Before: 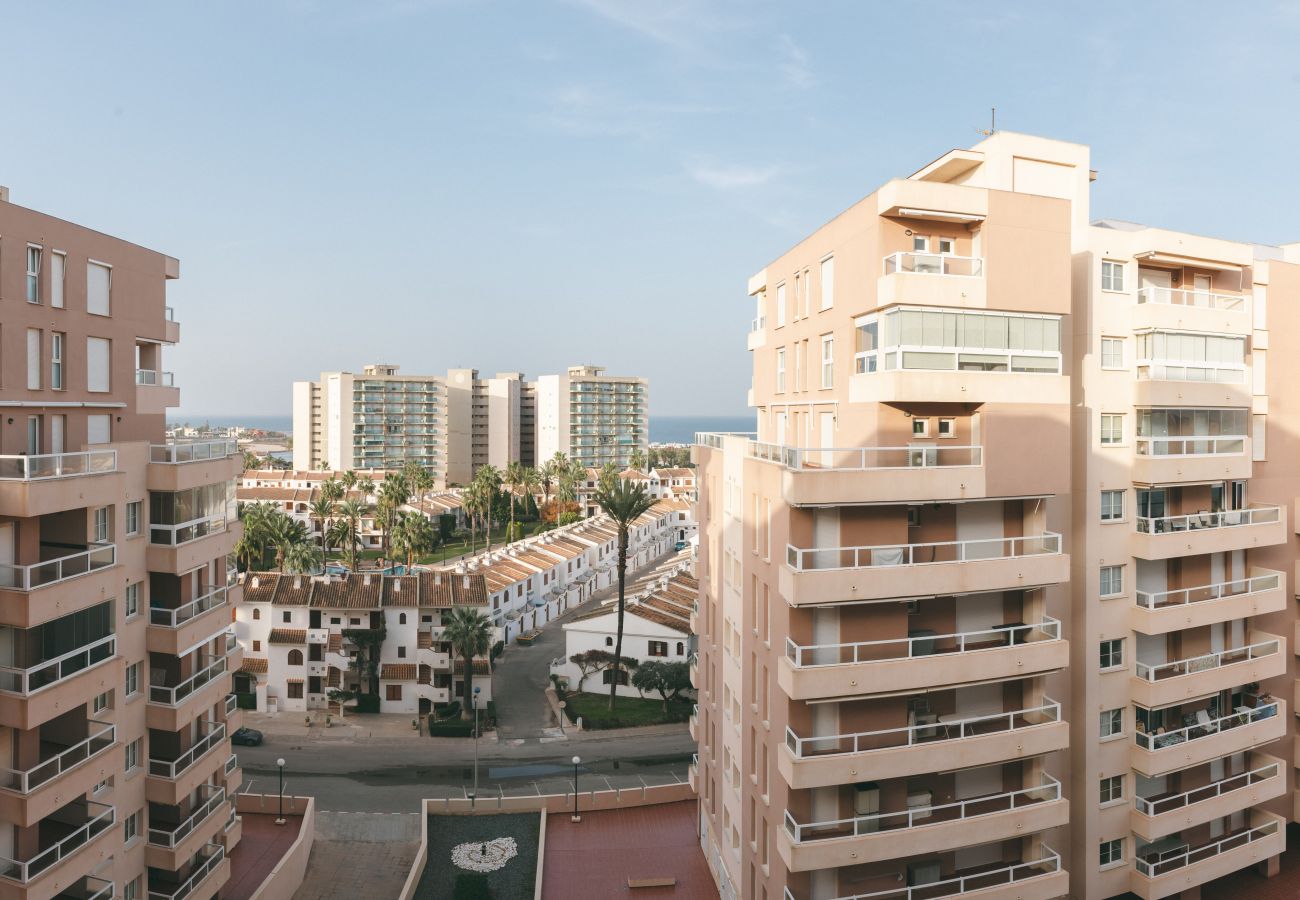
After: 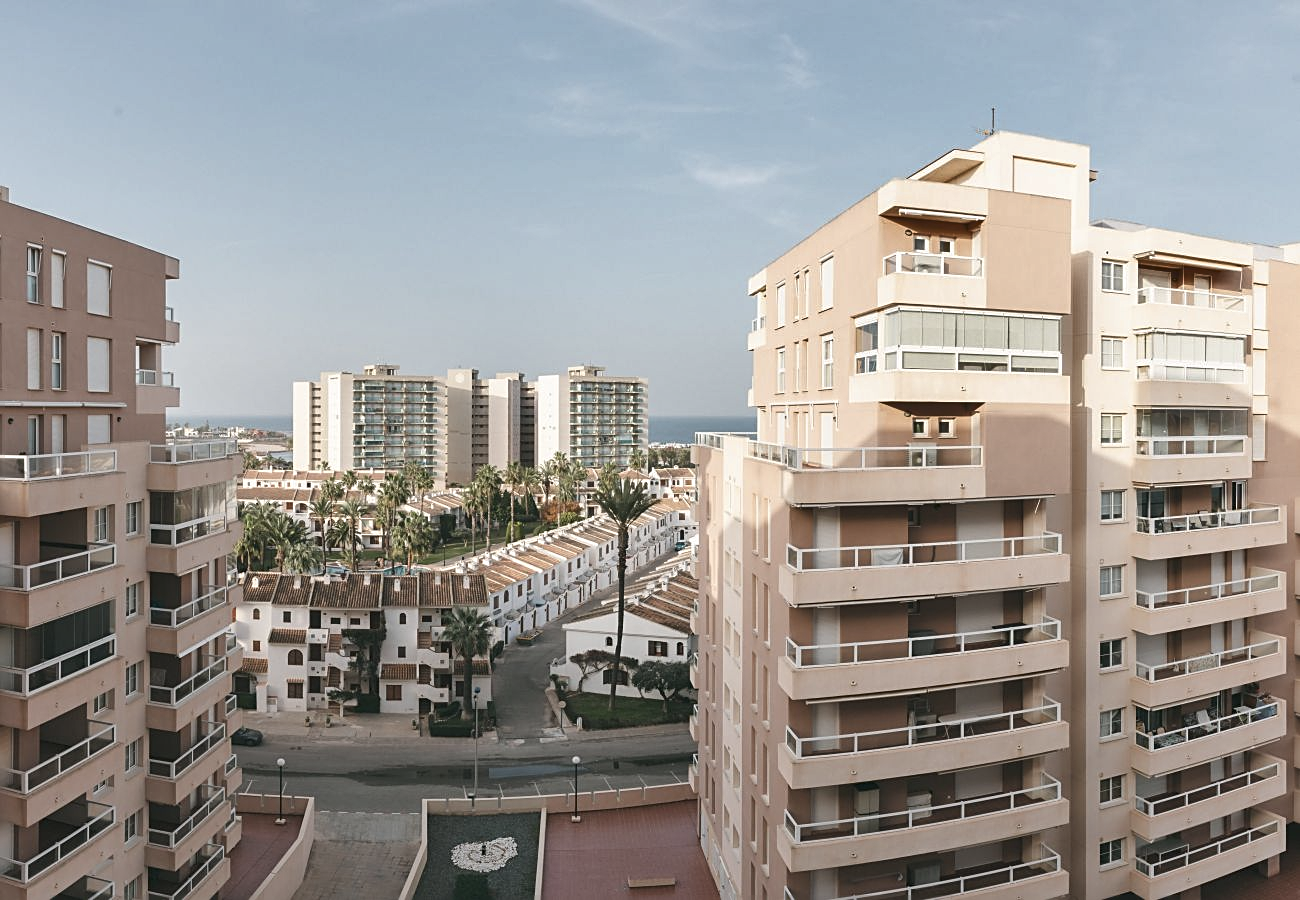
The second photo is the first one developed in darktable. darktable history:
sharpen: on, module defaults
contrast brightness saturation: contrast 0.06, brightness -0.01, saturation -0.23
shadows and highlights: shadows 60, soften with gaussian
white balance: emerald 1
